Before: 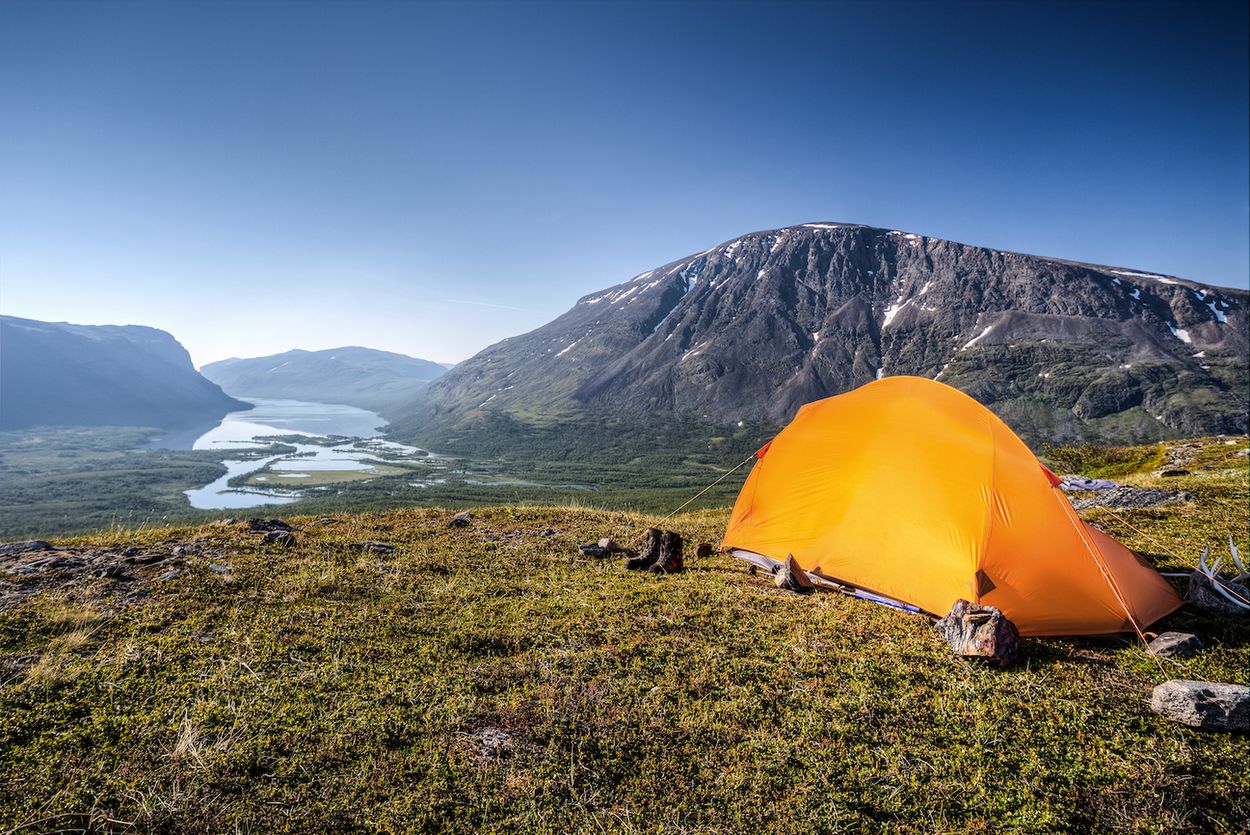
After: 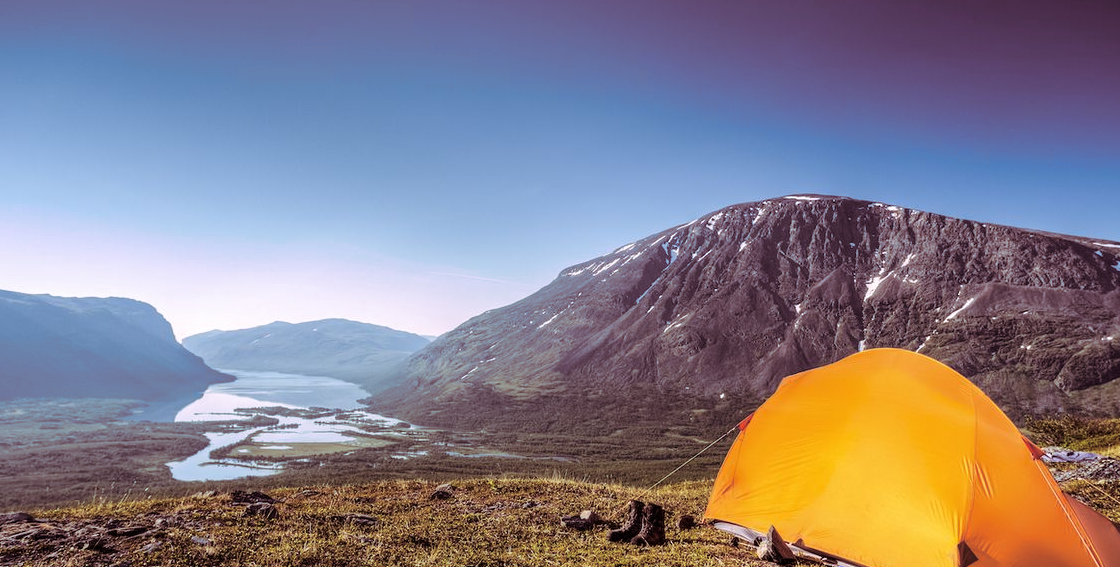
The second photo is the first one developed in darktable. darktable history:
crop: left 1.509%, top 3.452%, right 7.696%, bottom 28.452%
split-toning: highlights › hue 298.8°, highlights › saturation 0.73, compress 41.76%
